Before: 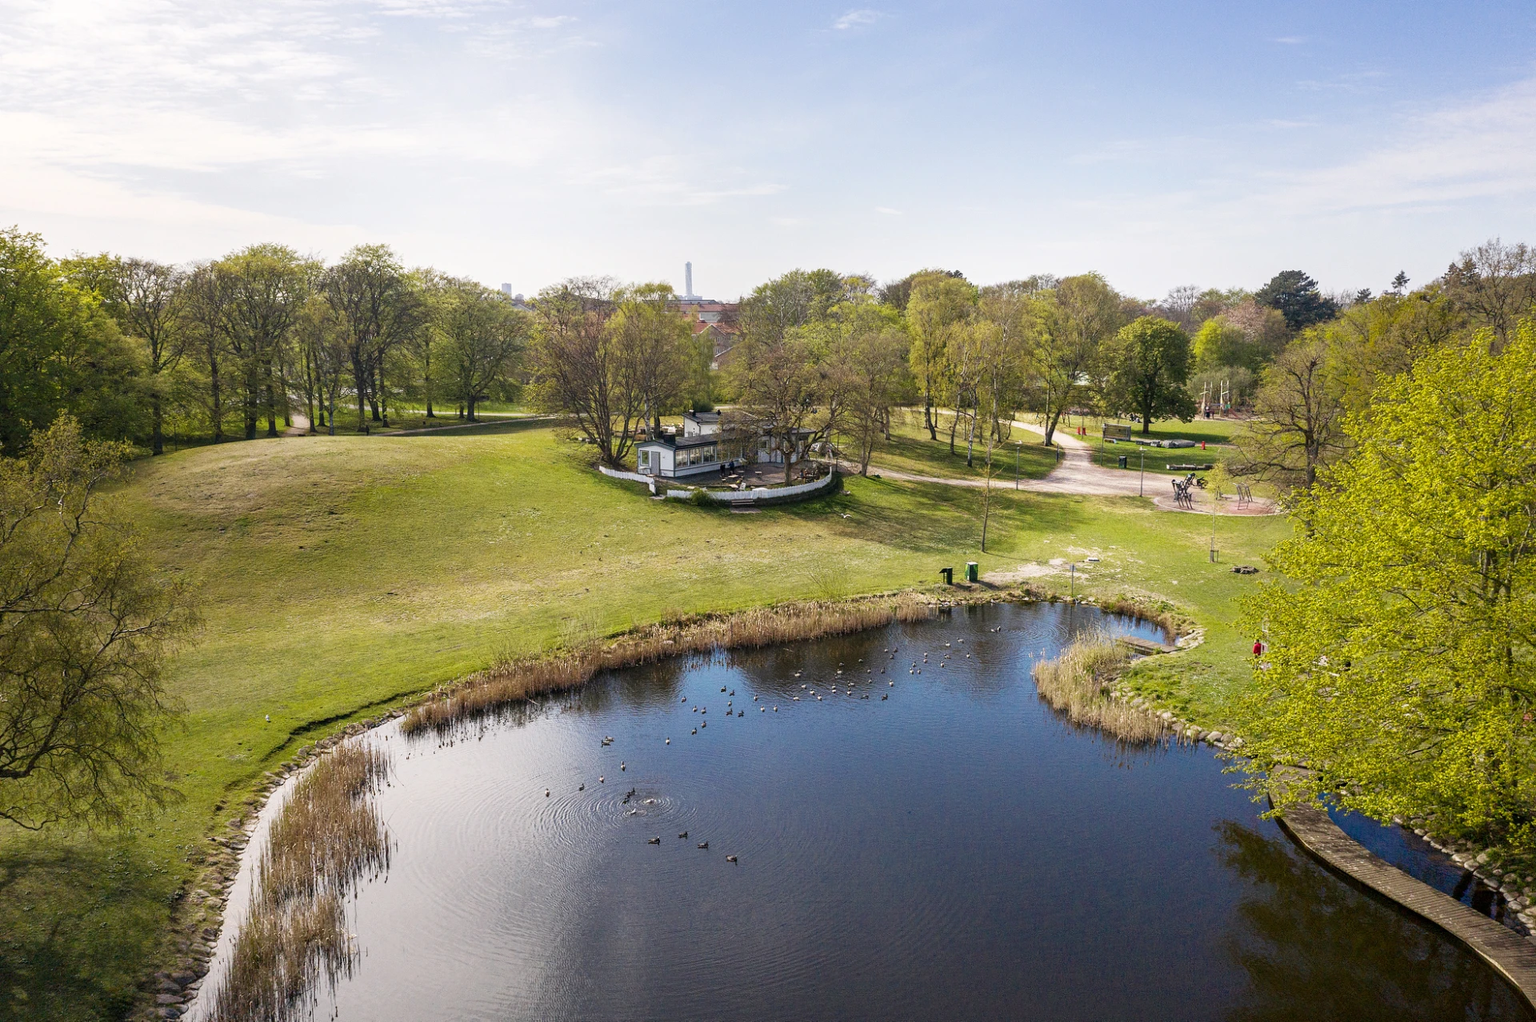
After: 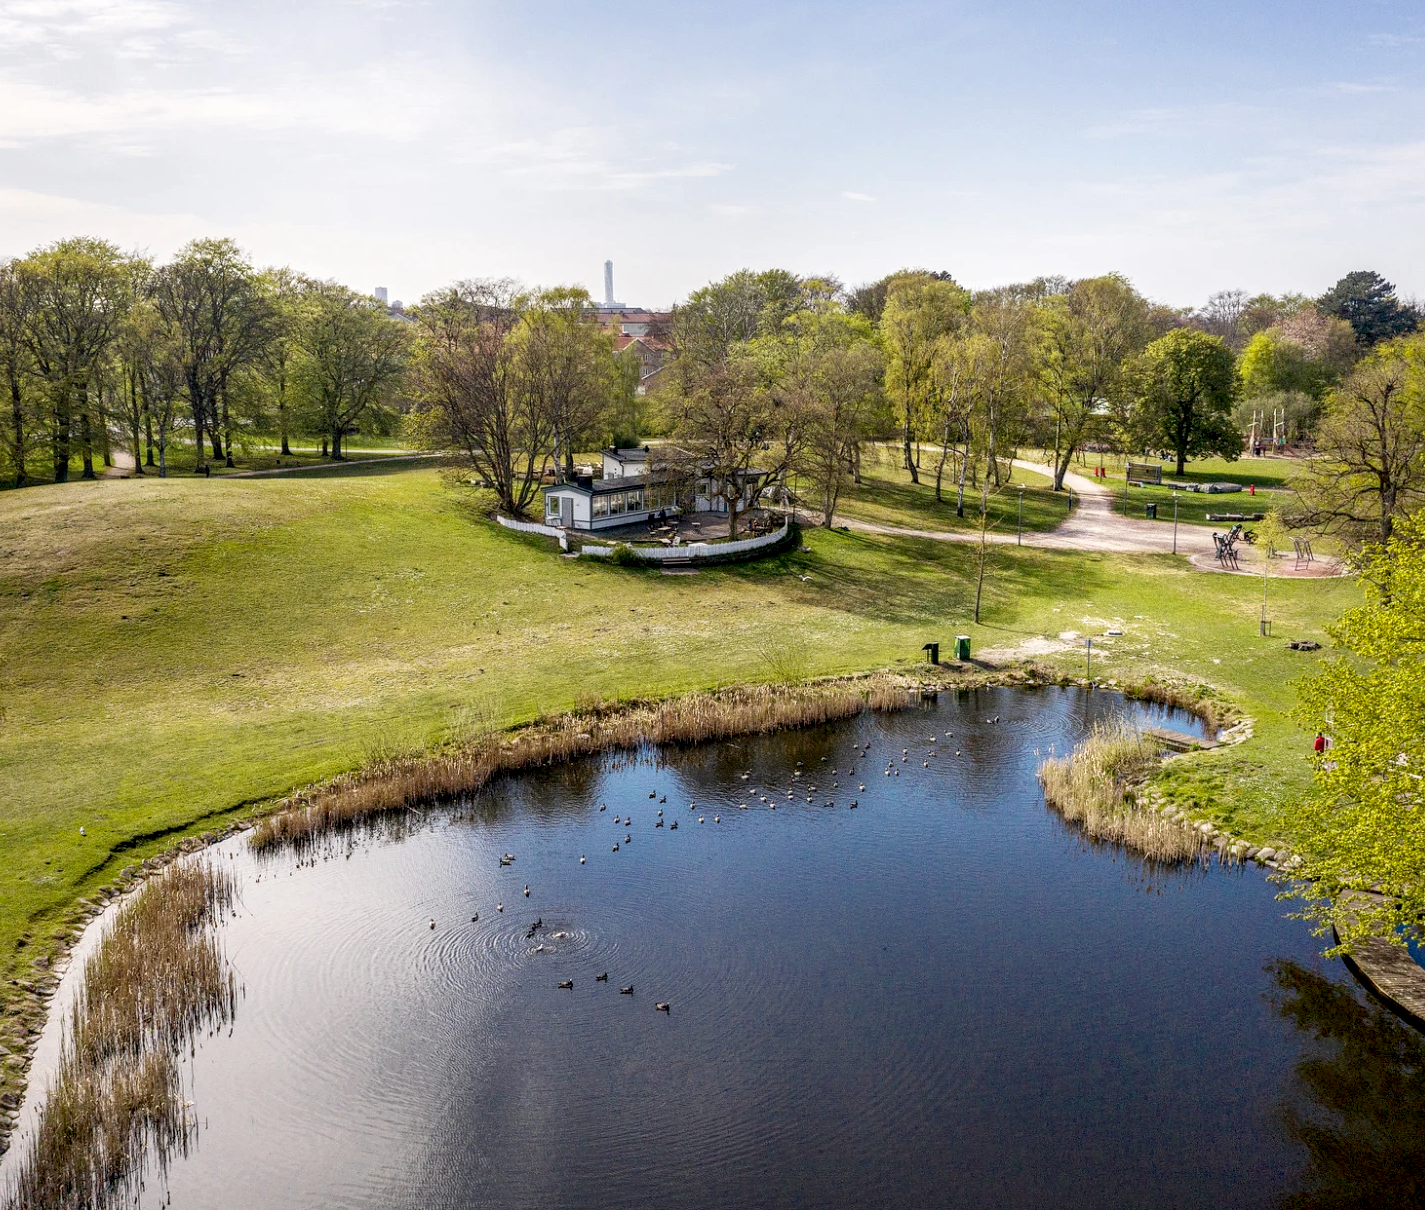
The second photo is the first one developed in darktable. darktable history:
crop and rotate: left 13.15%, top 5.251%, right 12.609%
local contrast: on, module defaults
exposure: black level correction 0.01, exposure 0.011 EV, compensate highlight preservation false
